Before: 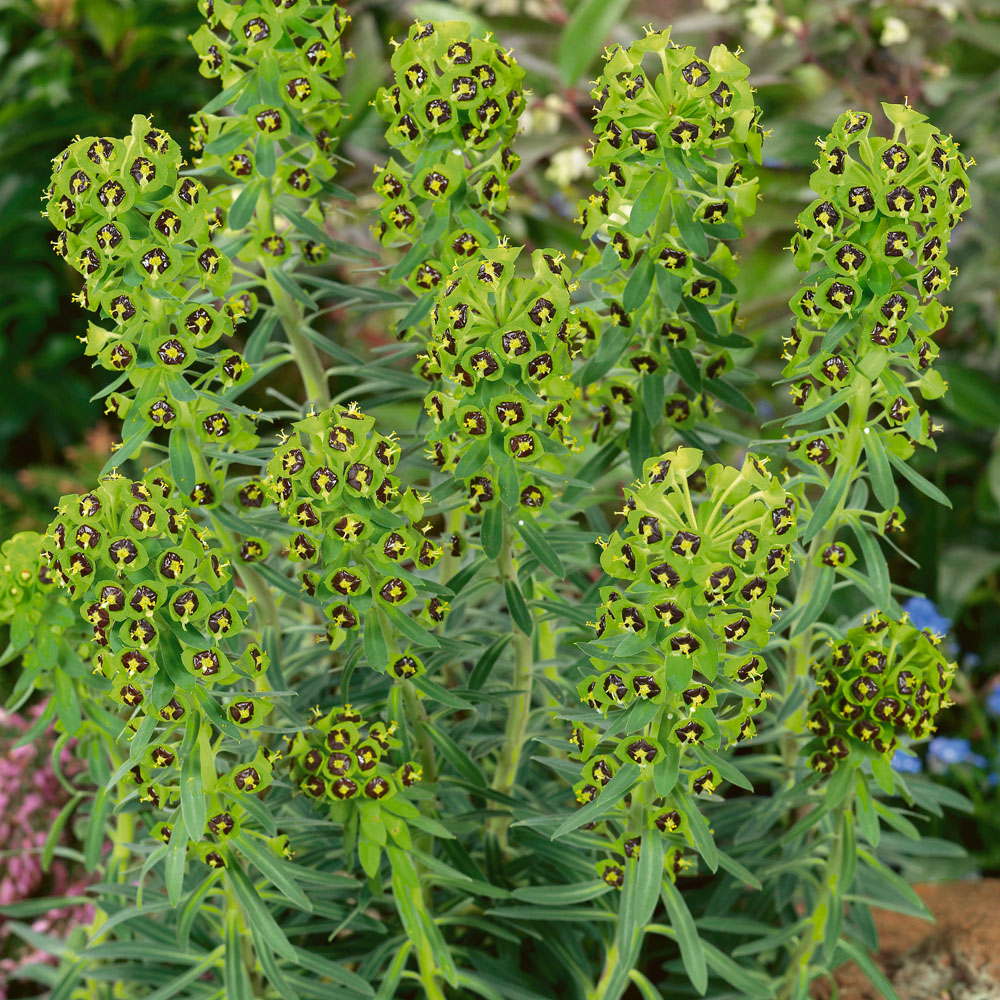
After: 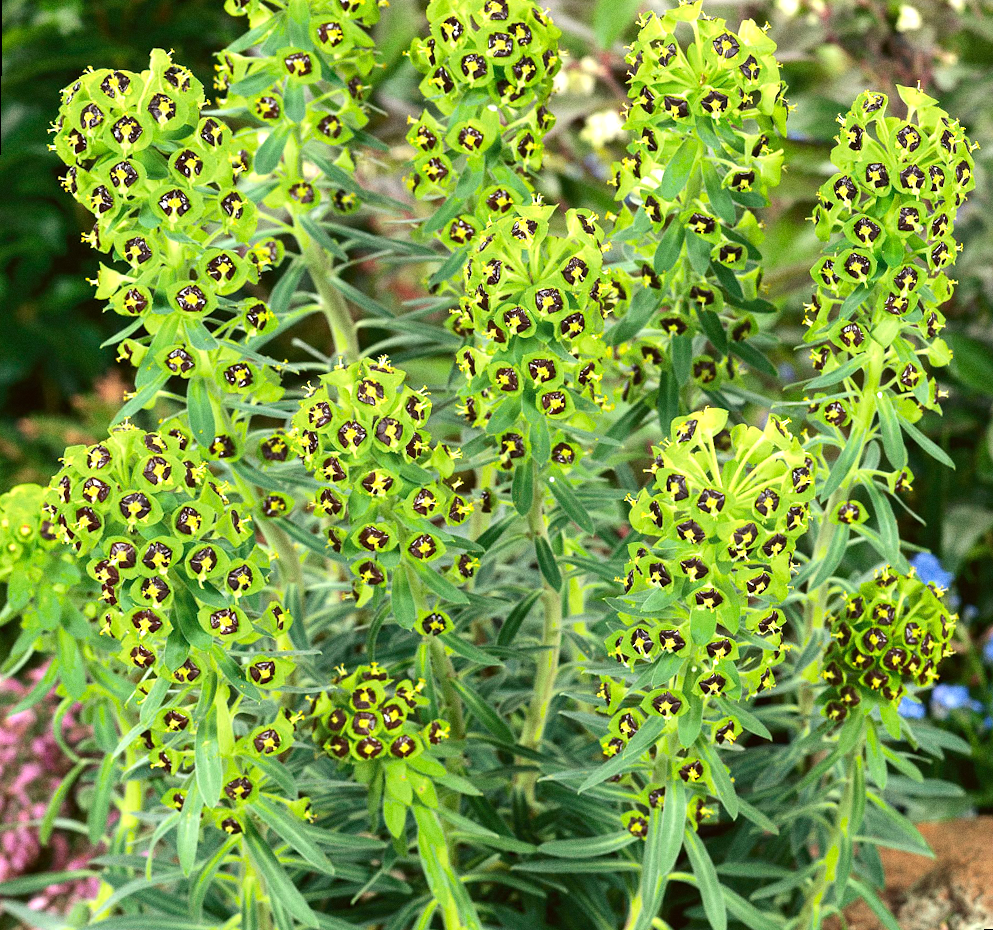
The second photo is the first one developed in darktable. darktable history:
grain: coarseness 0.09 ISO
exposure: black level correction 0.001, exposure 0.5 EV, compensate exposure bias true, compensate highlight preservation false
tone equalizer: -8 EV -0.417 EV, -7 EV -0.389 EV, -6 EV -0.333 EV, -5 EV -0.222 EV, -3 EV 0.222 EV, -2 EV 0.333 EV, -1 EV 0.389 EV, +0 EV 0.417 EV, edges refinement/feathering 500, mask exposure compensation -1.57 EV, preserve details no
rotate and perspective: rotation 0.679°, lens shift (horizontal) 0.136, crop left 0.009, crop right 0.991, crop top 0.078, crop bottom 0.95
